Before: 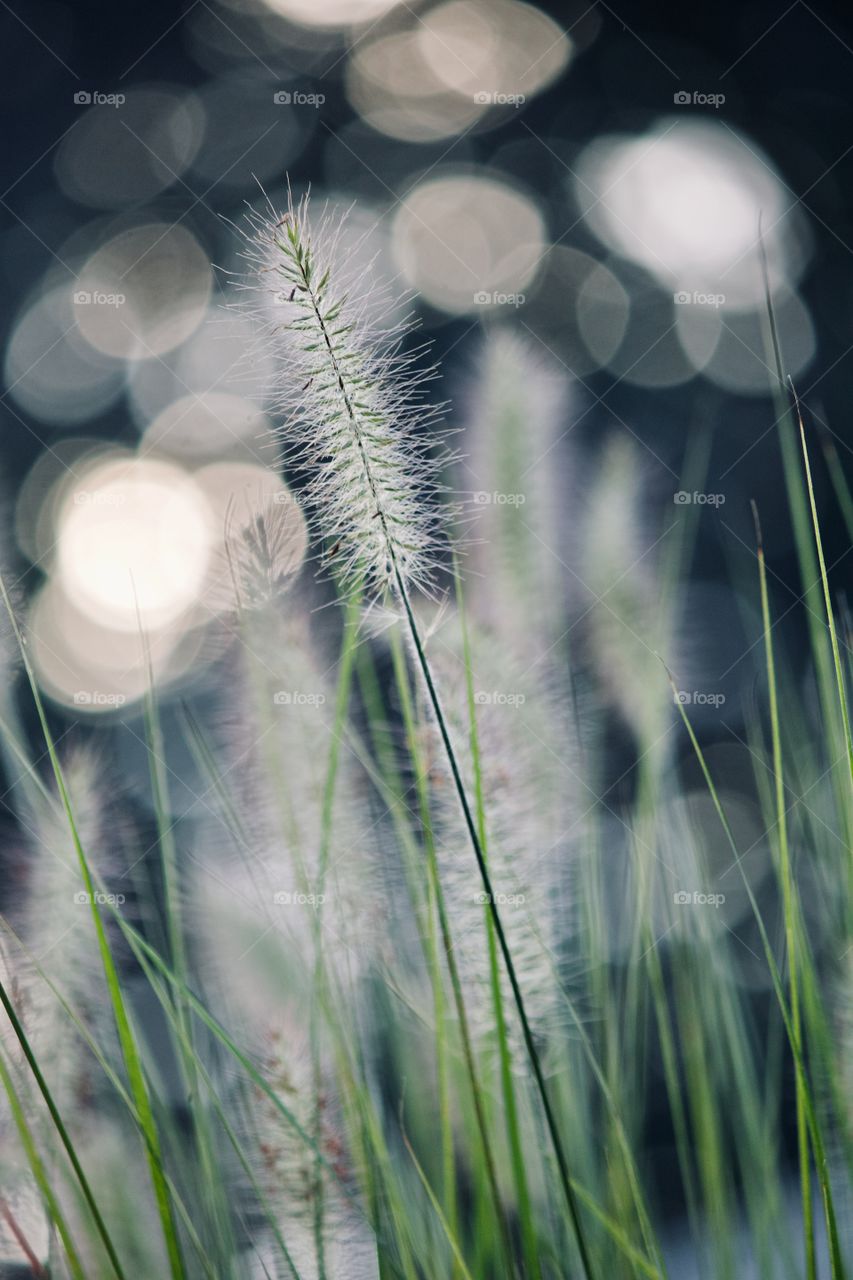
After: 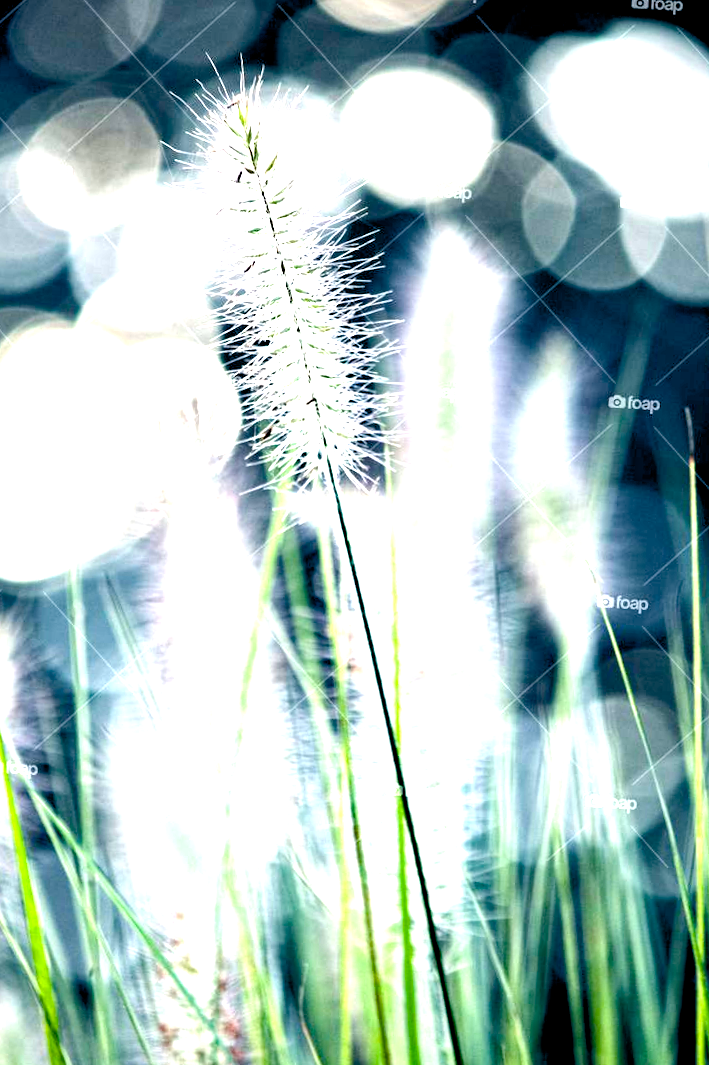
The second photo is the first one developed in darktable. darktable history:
crop and rotate: angle -3.3°, left 5.073%, top 5.18%, right 4.651%, bottom 4.518%
color balance rgb: shadows lift › chroma 0.816%, shadows lift › hue 115.6°, global offset › luminance -0.871%, perceptual saturation grading › global saturation 20%, perceptual saturation grading › highlights -25.144%, perceptual saturation grading › shadows 26.118%, perceptual brilliance grading › highlights 19.231%, perceptual brilliance grading › mid-tones 19.581%, perceptual brilliance grading › shadows -20.255%
exposure: black level correction 0.009, exposure 1.436 EV, compensate highlight preservation false
haze removal: adaptive false
